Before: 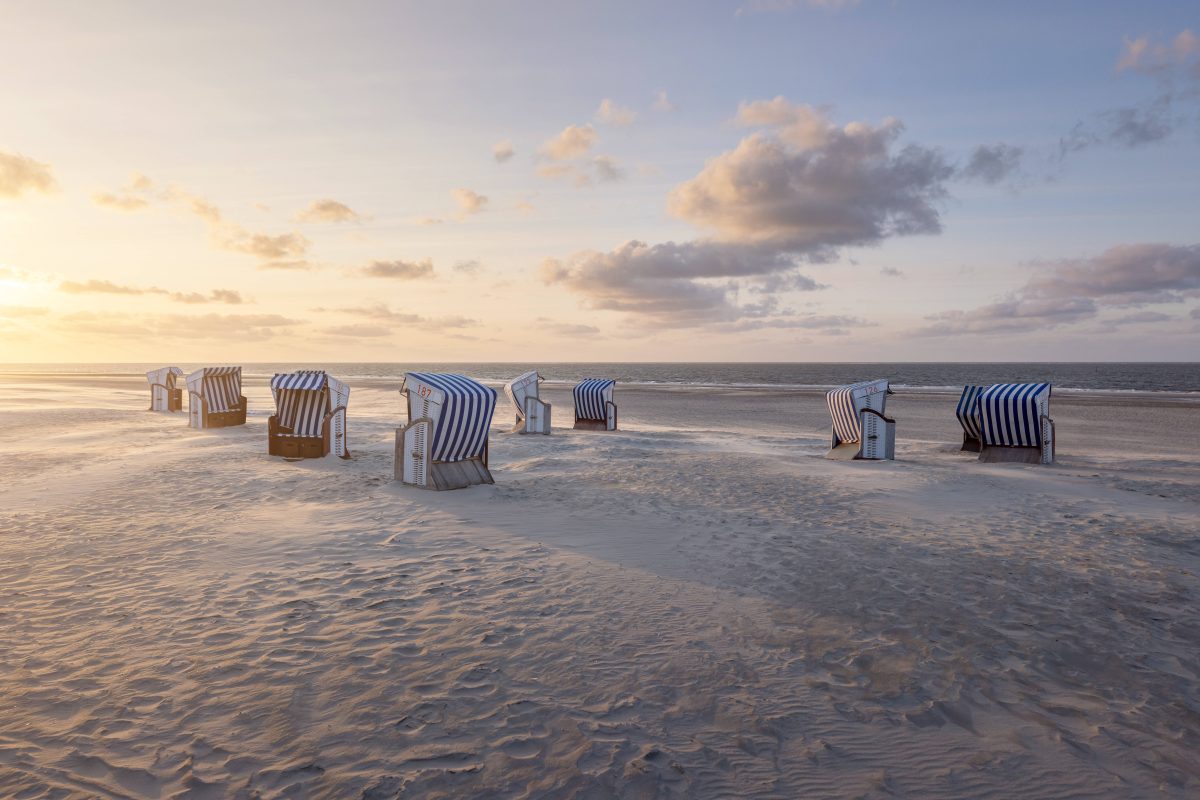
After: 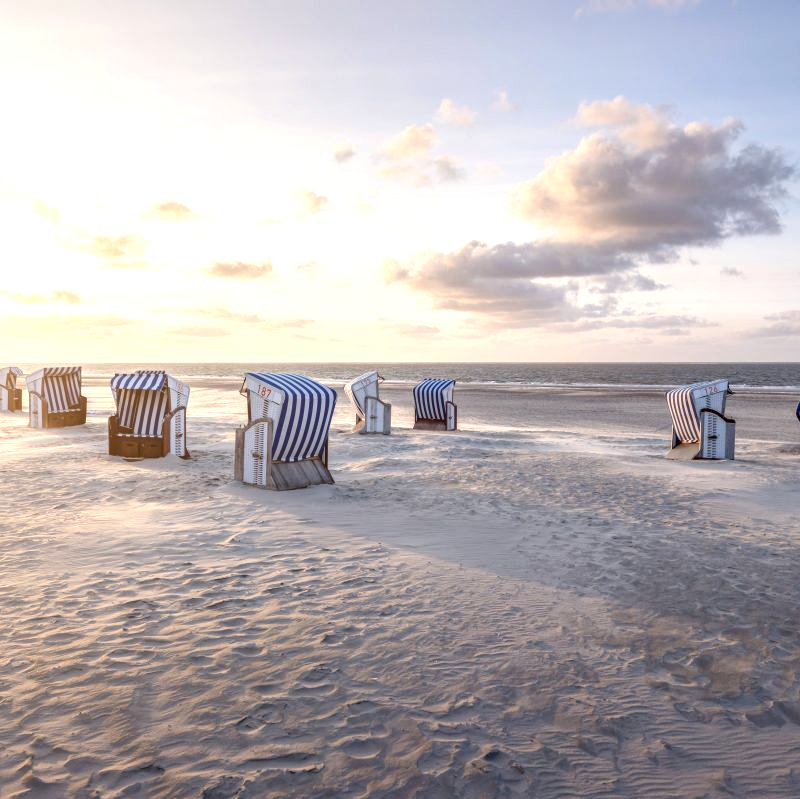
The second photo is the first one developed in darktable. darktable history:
base curve: curves: ch0 [(0, 0) (0.472, 0.508) (1, 1)], preserve colors none
local contrast: on, module defaults
contrast brightness saturation: contrast 0.03, brightness -0.033
crop and rotate: left 13.334%, right 19.959%
exposure: black level correction 0.001, exposure 0.676 EV, compensate exposure bias true, compensate highlight preservation false
